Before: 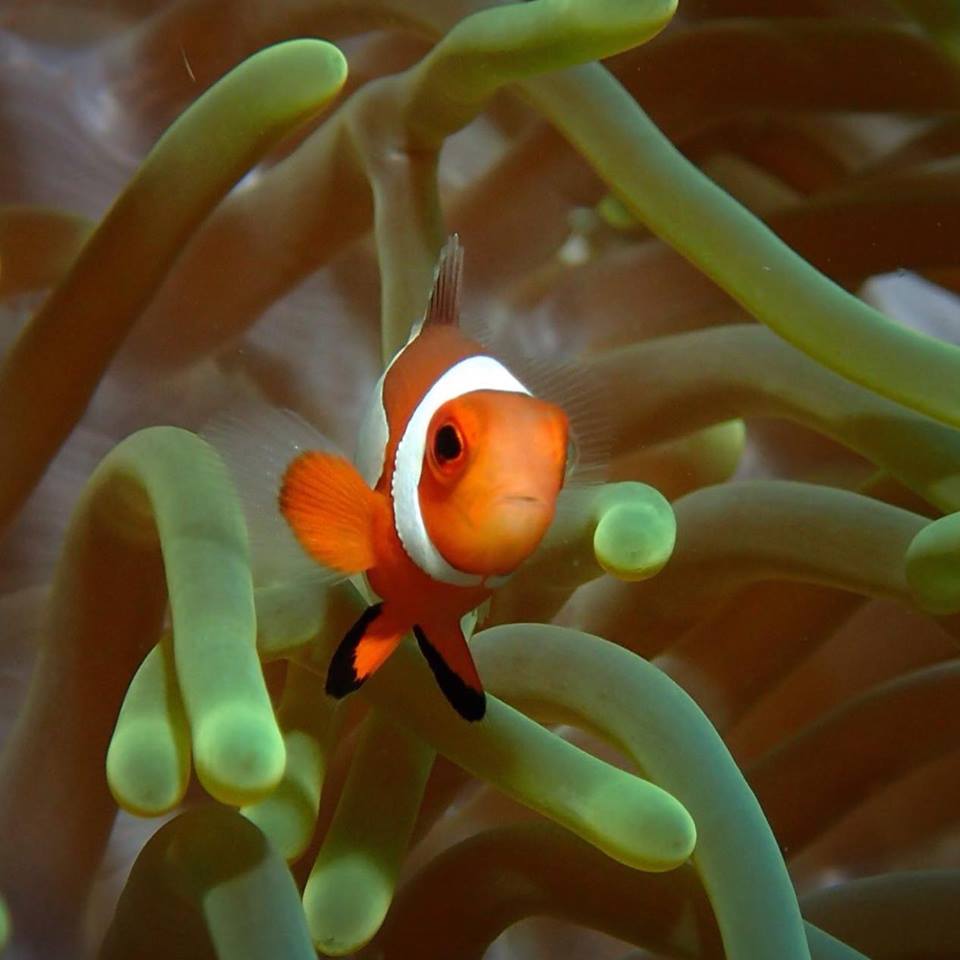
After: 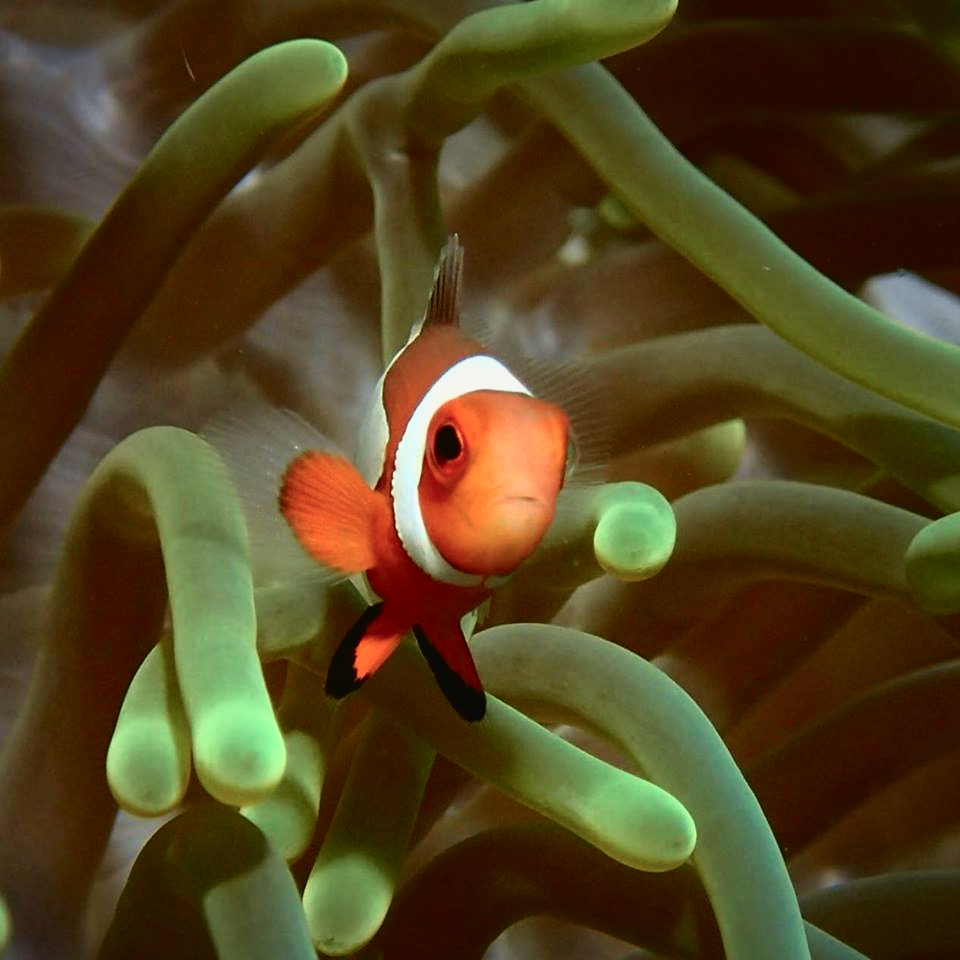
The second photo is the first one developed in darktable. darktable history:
tone curve: curves: ch0 [(0, 0.023) (0.087, 0.065) (0.184, 0.168) (0.45, 0.54) (0.57, 0.683) (0.706, 0.841) (0.877, 0.948) (1, 0.984)]; ch1 [(0, 0) (0.388, 0.369) (0.447, 0.447) (0.505, 0.5) (0.534, 0.535) (0.563, 0.563) (0.579, 0.59) (0.644, 0.663) (1, 1)]; ch2 [(0, 0) (0.301, 0.259) (0.385, 0.395) (0.492, 0.496) (0.518, 0.537) (0.583, 0.605) (0.673, 0.667) (1, 1)], color space Lab, independent channels, preserve colors none
graduated density: on, module defaults
rgb curve: curves: ch0 [(0, 0) (0.078, 0.051) (0.929, 0.956) (1, 1)], compensate middle gray true
